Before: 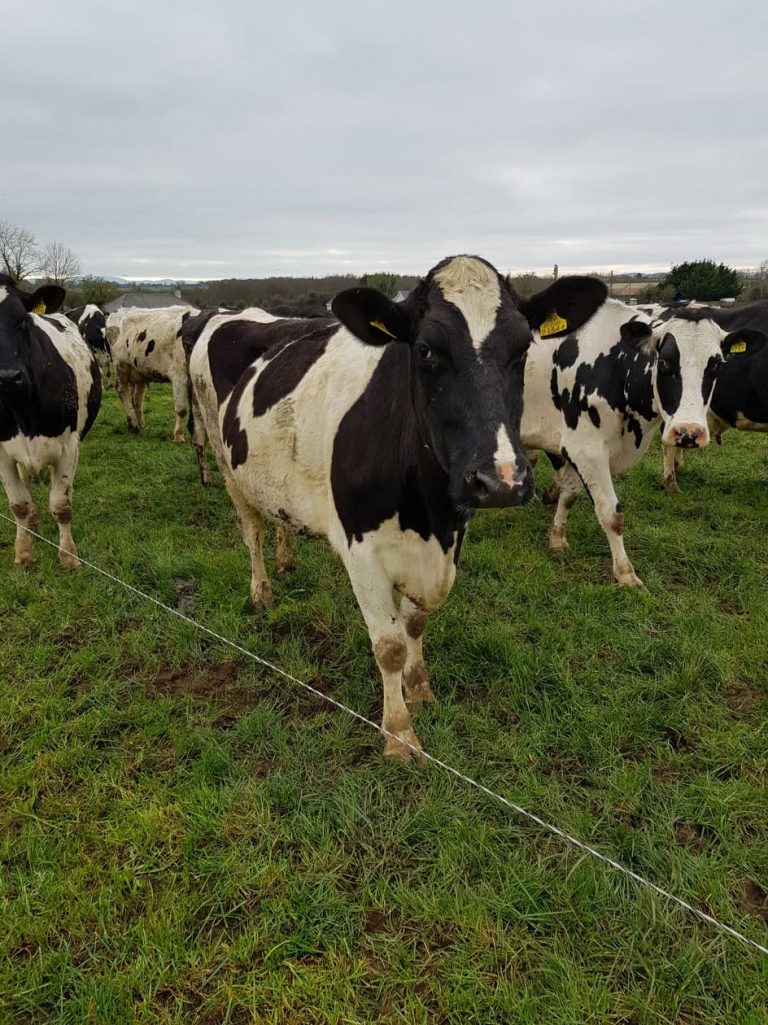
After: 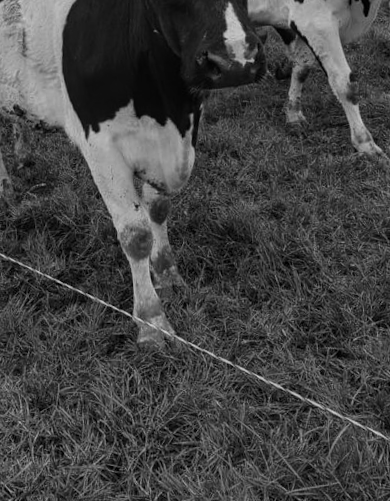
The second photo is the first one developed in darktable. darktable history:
base curve: preserve colors none
rotate and perspective: rotation -4.57°, crop left 0.054, crop right 0.944, crop top 0.087, crop bottom 0.914
monochrome: a 26.22, b 42.67, size 0.8
crop: left 34.479%, top 38.822%, right 13.718%, bottom 5.172%
contrast brightness saturation: contrast 0.16, saturation 0.32
local contrast: detail 110%
bloom: size 15%, threshold 97%, strength 7%
